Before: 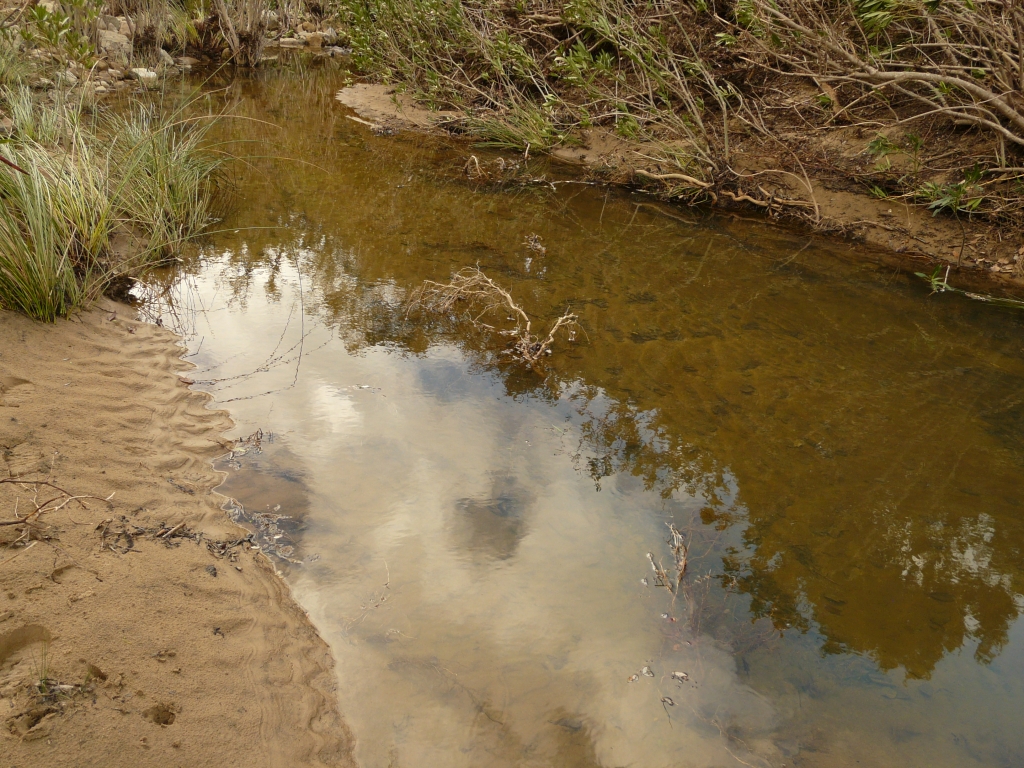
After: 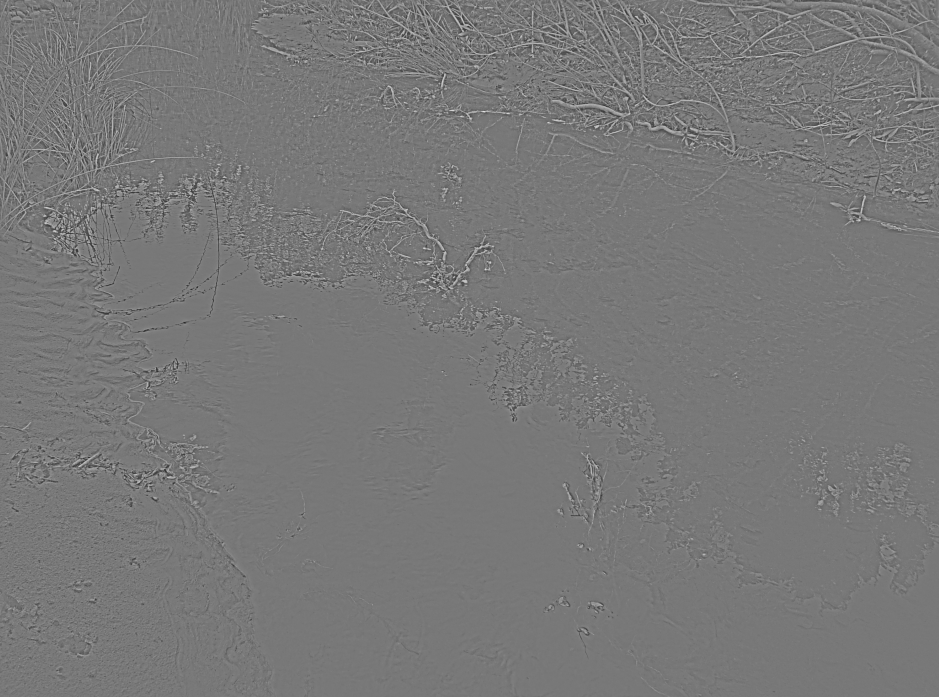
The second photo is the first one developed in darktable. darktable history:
tone curve: curves: ch0 [(0, 0) (0.003, 0.018) (0.011, 0.019) (0.025, 0.02) (0.044, 0.024) (0.069, 0.034) (0.1, 0.049) (0.136, 0.082) (0.177, 0.136) (0.224, 0.196) (0.277, 0.263) (0.335, 0.329) (0.399, 0.401) (0.468, 0.473) (0.543, 0.546) (0.623, 0.625) (0.709, 0.698) (0.801, 0.779) (0.898, 0.867) (1, 1)], preserve colors none
sharpen: on, module defaults
highpass: sharpness 9.84%, contrast boost 9.94%
local contrast: mode bilateral grid, contrast 20, coarseness 50, detail 171%, midtone range 0.2
crop and rotate: left 8.262%, top 9.226%
